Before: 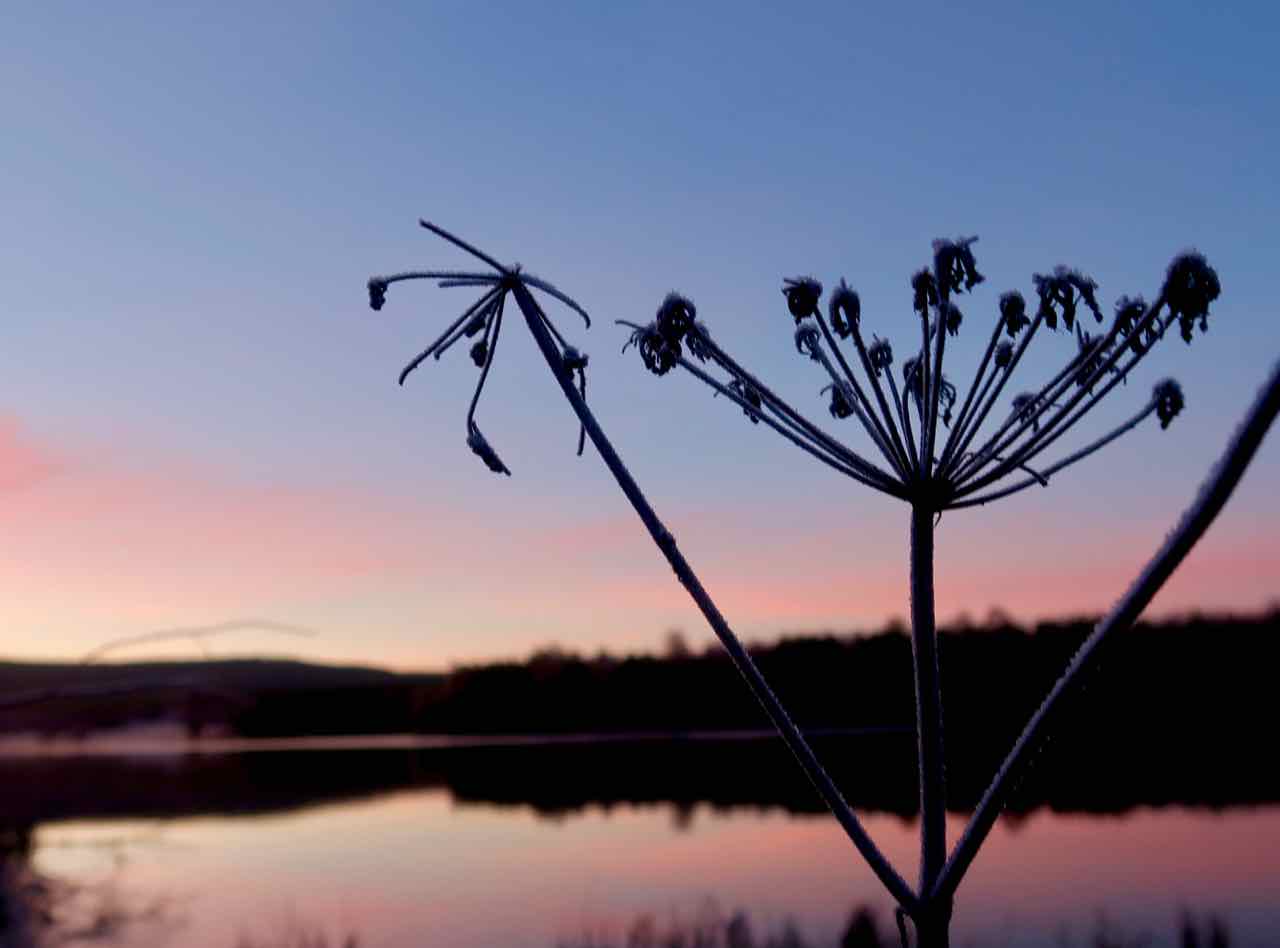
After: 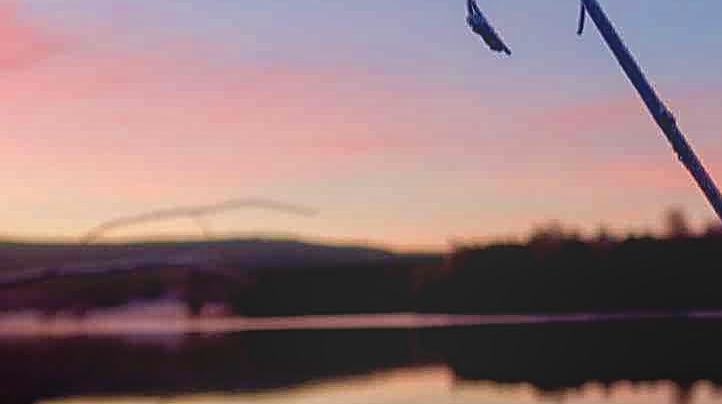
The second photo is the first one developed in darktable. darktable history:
crop: top 44.483%, right 43.593%, bottom 12.892%
color zones: curves: ch0 [(0, 0.613) (0.01, 0.613) (0.245, 0.448) (0.498, 0.529) (0.642, 0.665) (0.879, 0.777) (0.99, 0.613)]; ch1 [(0, 0) (0.143, 0) (0.286, 0) (0.429, 0) (0.571, 0) (0.714, 0) (0.857, 0)], mix -121.96%
local contrast: highlights 66%, shadows 33%, detail 166%, midtone range 0.2
white balance: red 1, blue 1
sharpen: on, module defaults
